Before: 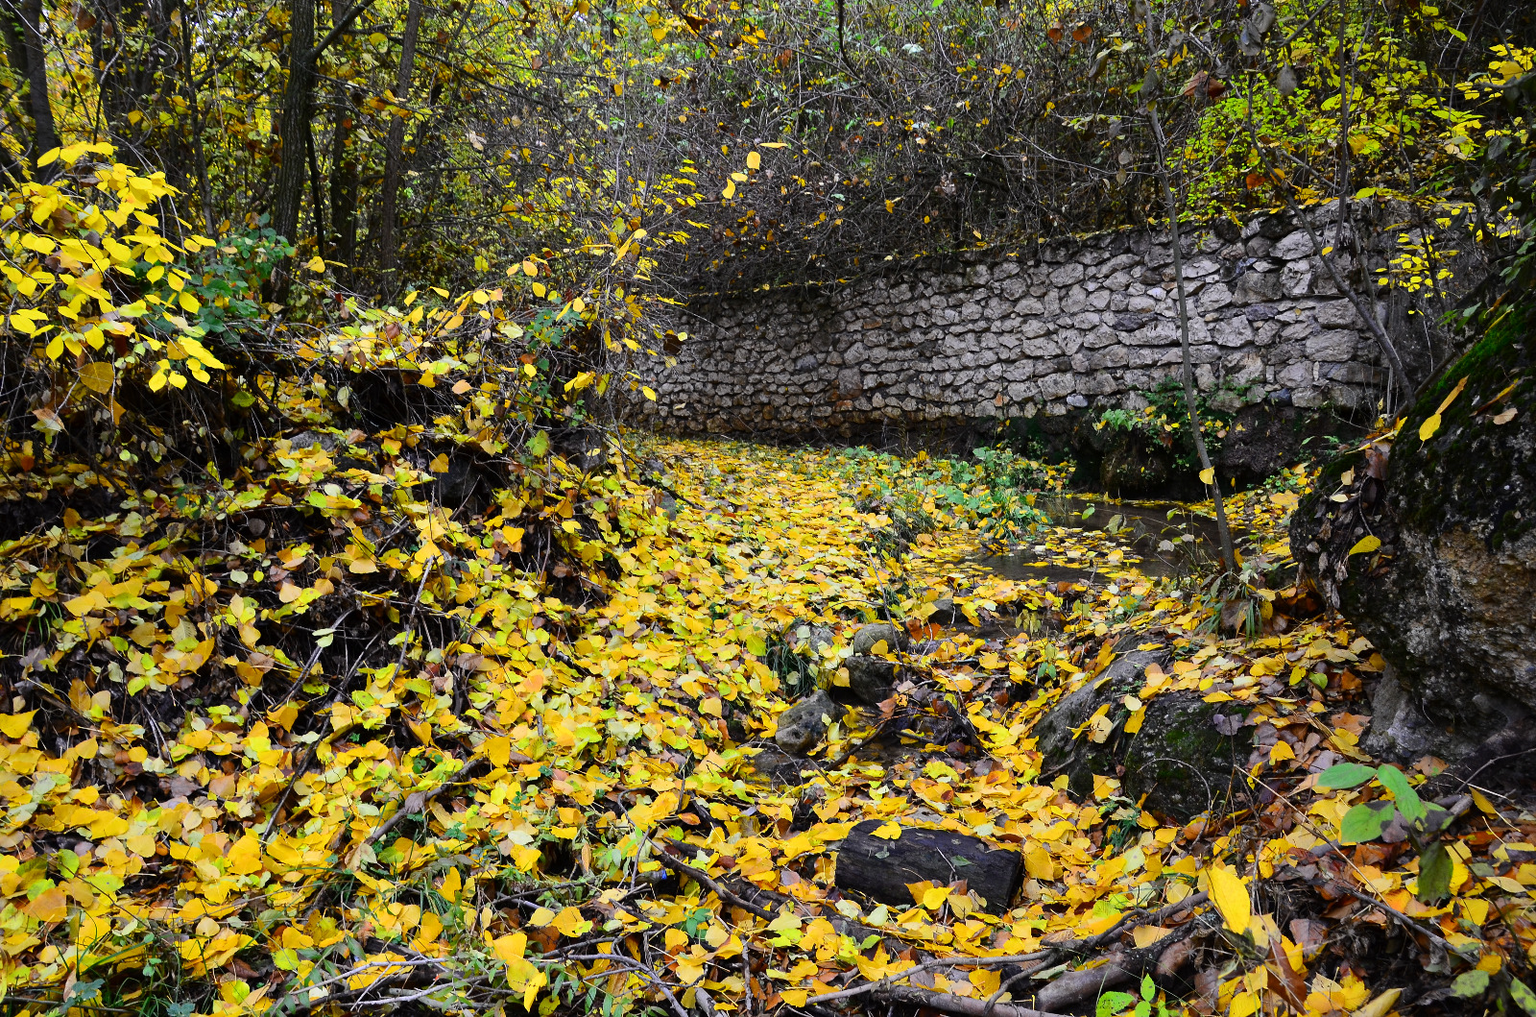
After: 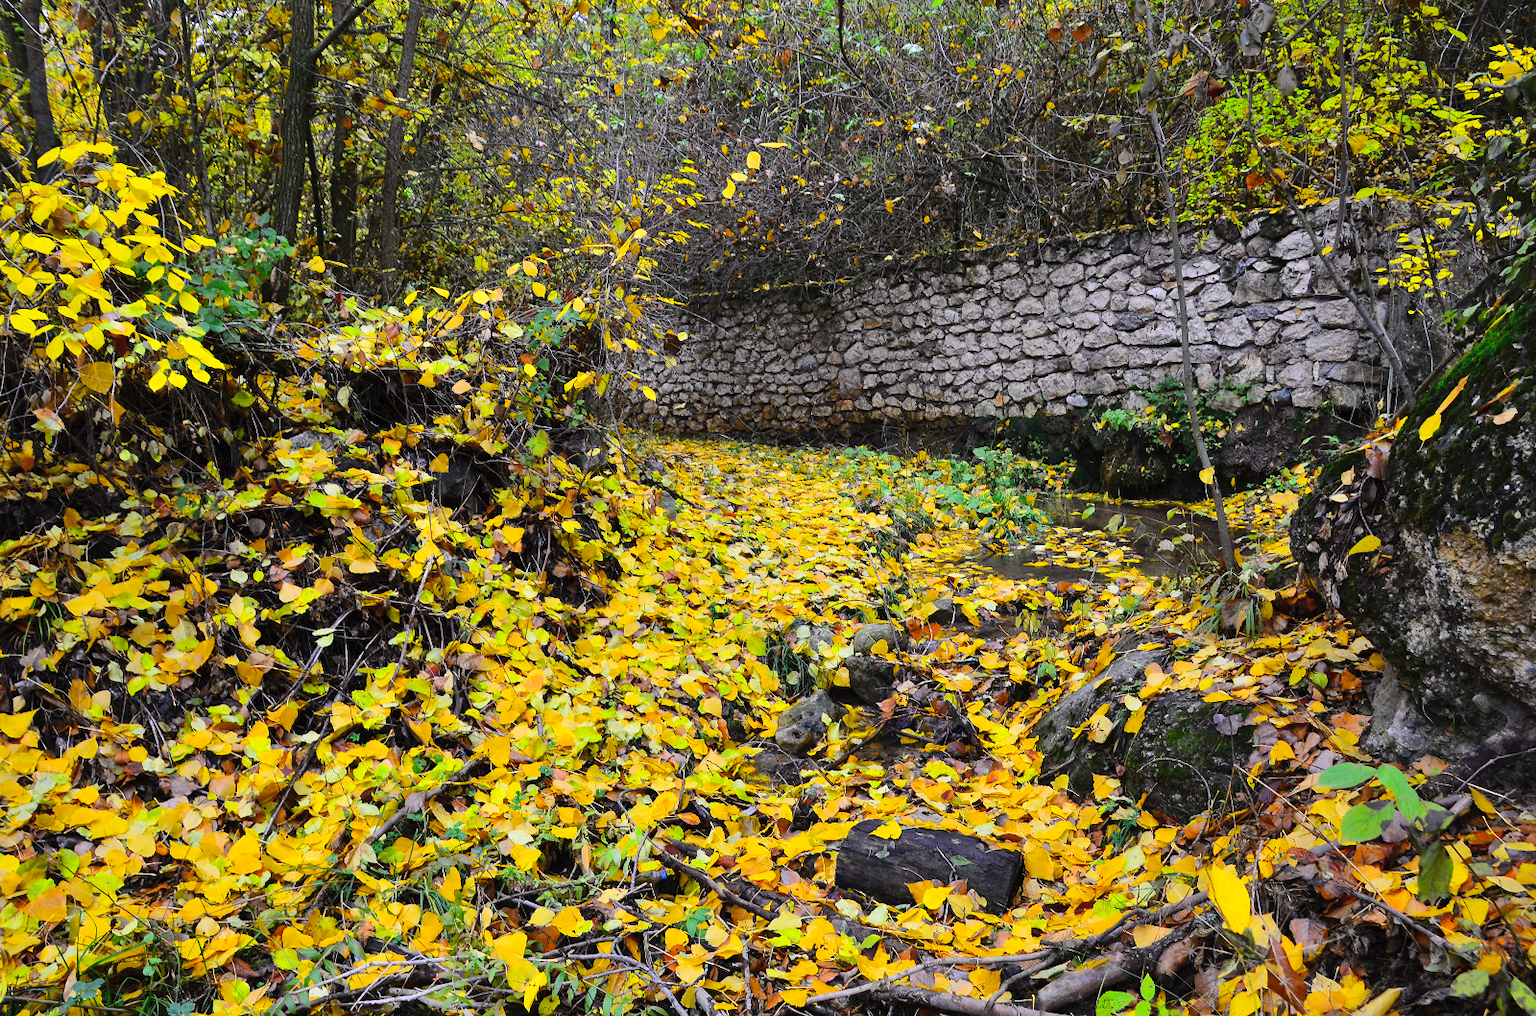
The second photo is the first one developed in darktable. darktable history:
shadows and highlights: low approximation 0.01, soften with gaussian
contrast brightness saturation: brightness 0.093, saturation 0.192
